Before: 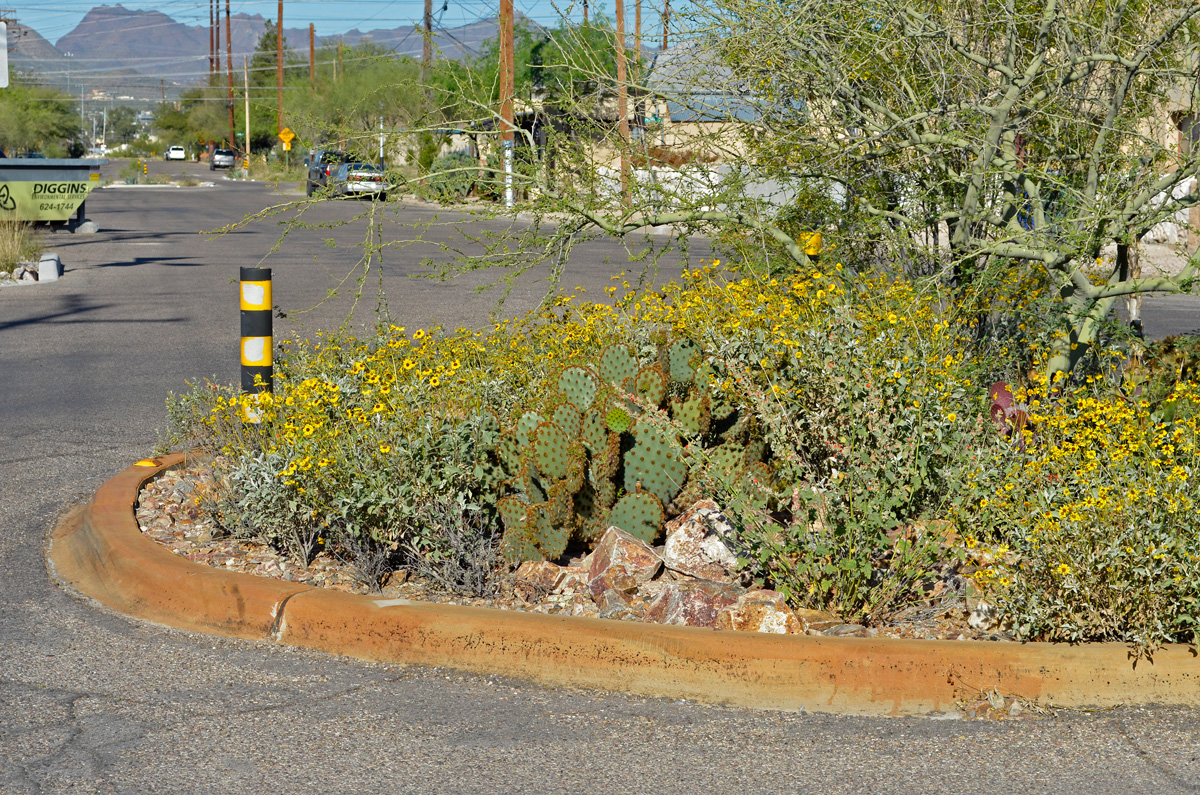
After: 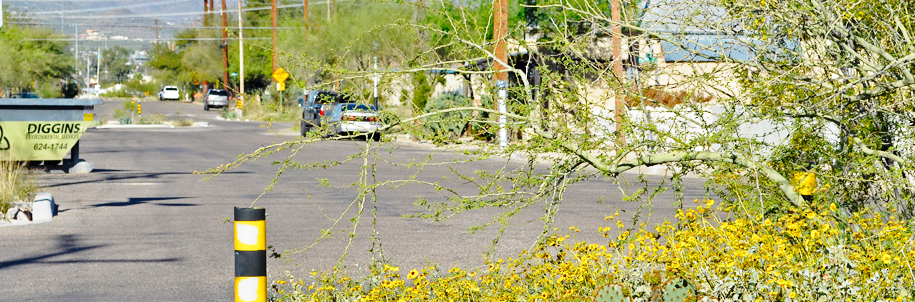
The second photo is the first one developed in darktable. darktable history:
base curve: curves: ch0 [(0, 0) (0.028, 0.03) (0.121, 0.232) (0.46, 0.748) (0.859, 0.968) (1, 1)], preserve colors none
crop: left 0.579%, top 7.627%, right 23.167%, bottom 54.275%
